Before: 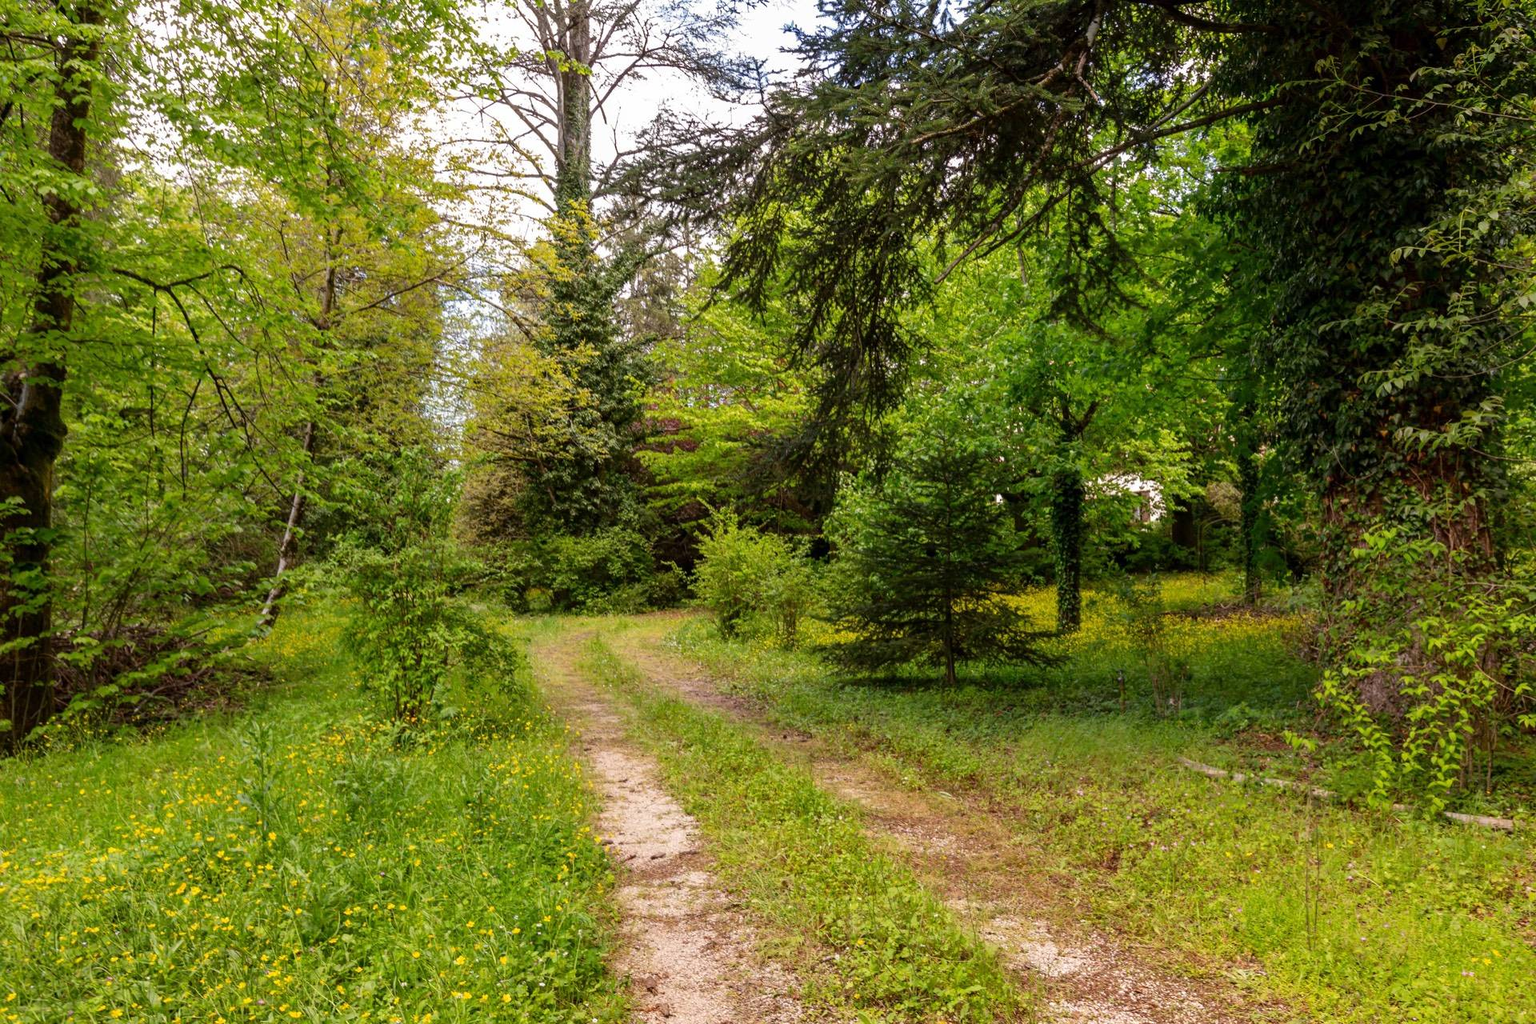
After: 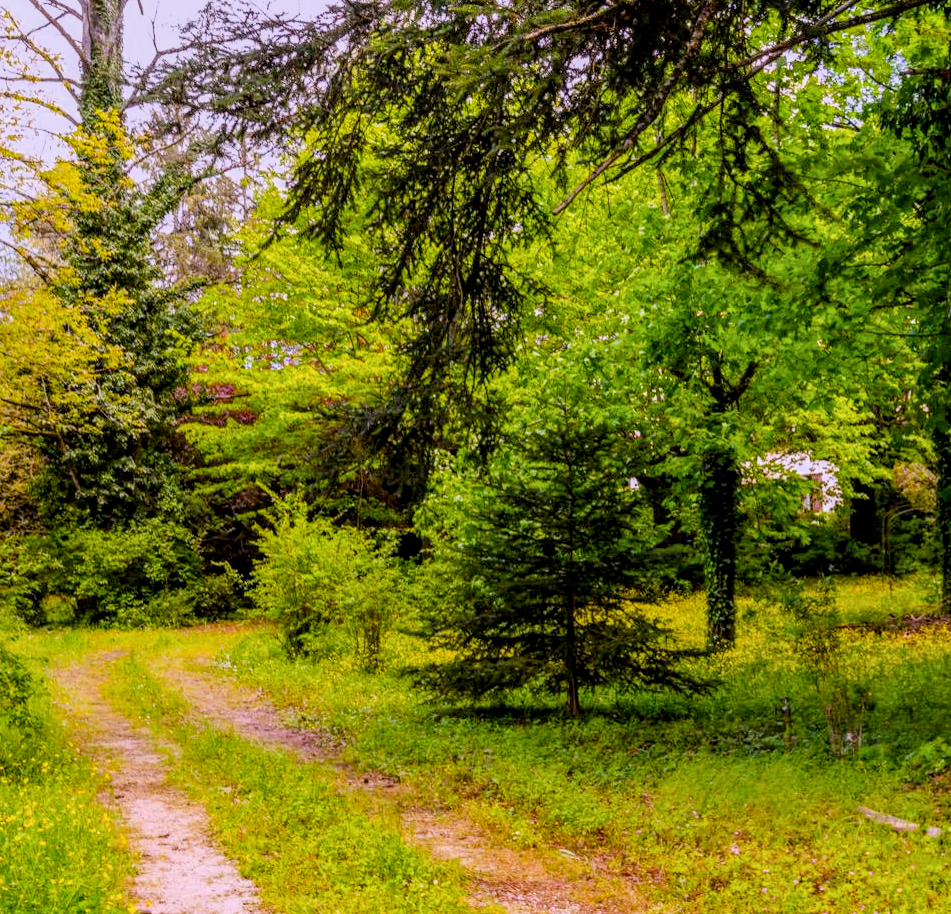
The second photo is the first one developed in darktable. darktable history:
crop: left 32.075%, top 10.976%, right 18.355%, bottom 17.596%
color balance rgb: linear chroma grading › global chroma 15%, perceptual saturation grading › global saturation 30%
filmic rgb: black relative exposure -7.65 EV, white relative exposure 4.56 EV, hardness 3.61
white balance: red 1.042, blue 1.17
local contrast: on, module defaults
exposure: exposure 0.556 EV, compensate highlight preservation false
